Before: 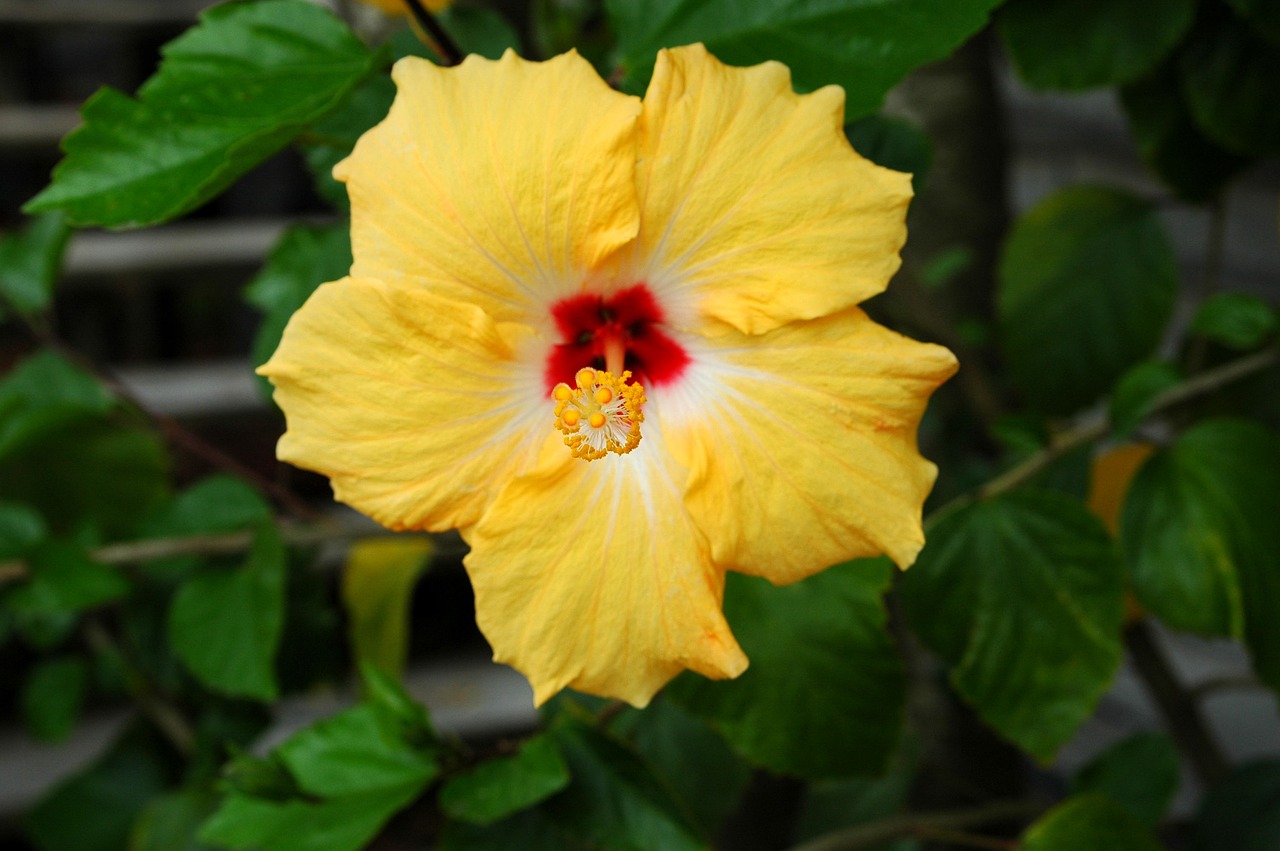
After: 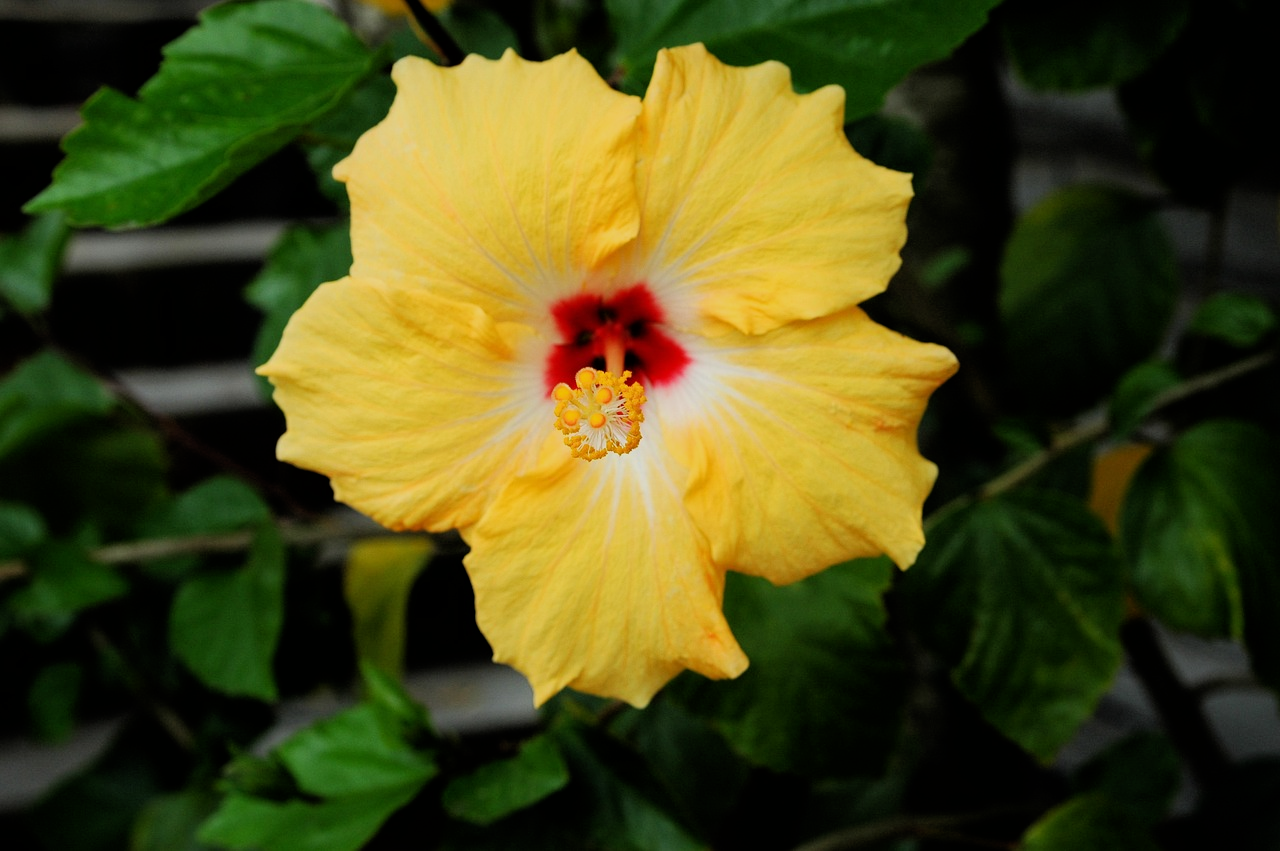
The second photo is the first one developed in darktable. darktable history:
filmic rgb: black relative exposure -8.02 EV, white relative exposure 4.01 EV, hardness 4.11, latitude 49.29%, contrast 1.1
